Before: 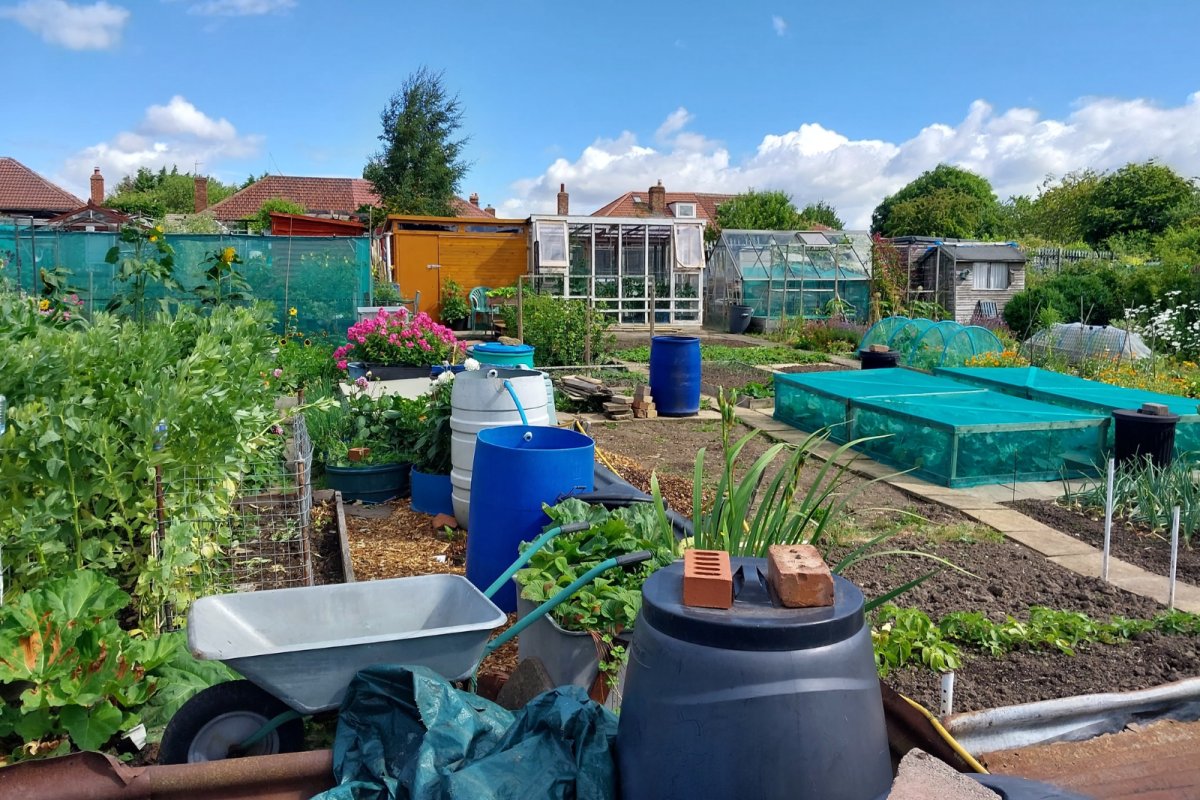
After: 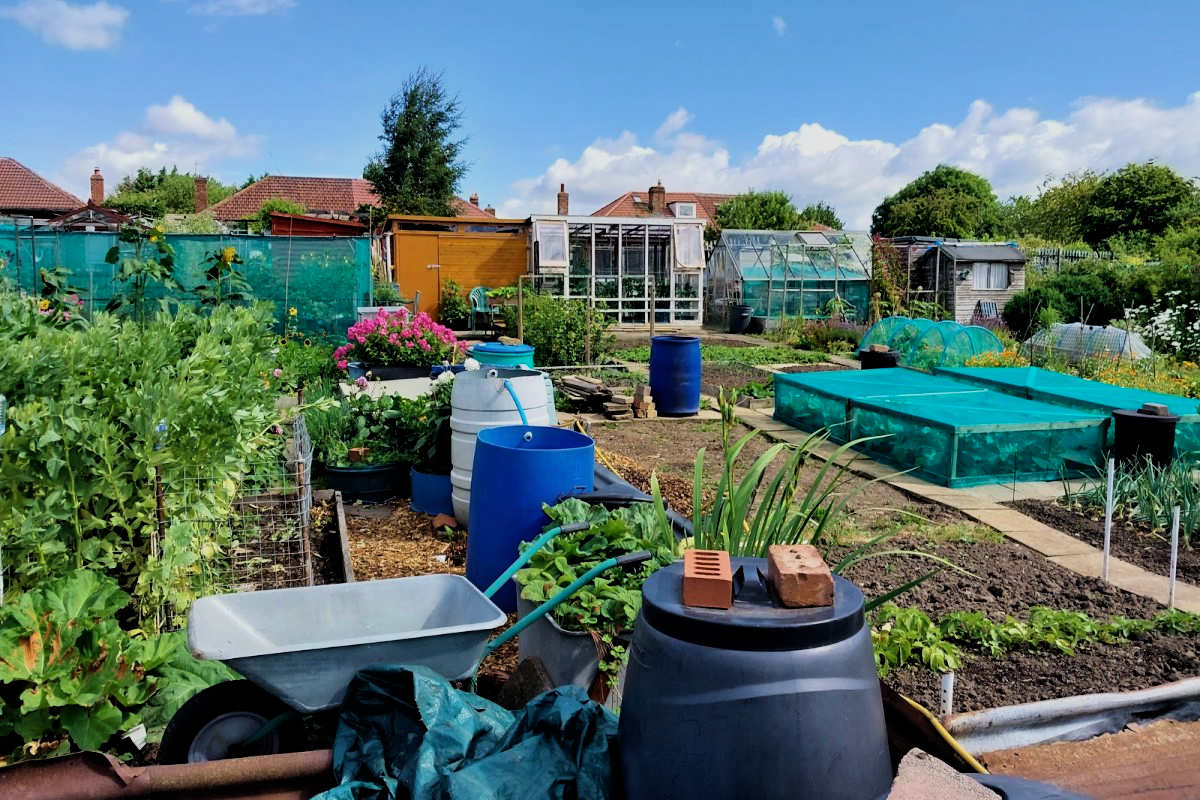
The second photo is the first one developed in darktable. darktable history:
filmic rgb: black relative exposure -5.14 EV, white relative exposure 3.98 EV, hardness 2.88, contrast 1.298
velvia: on, module defaults
